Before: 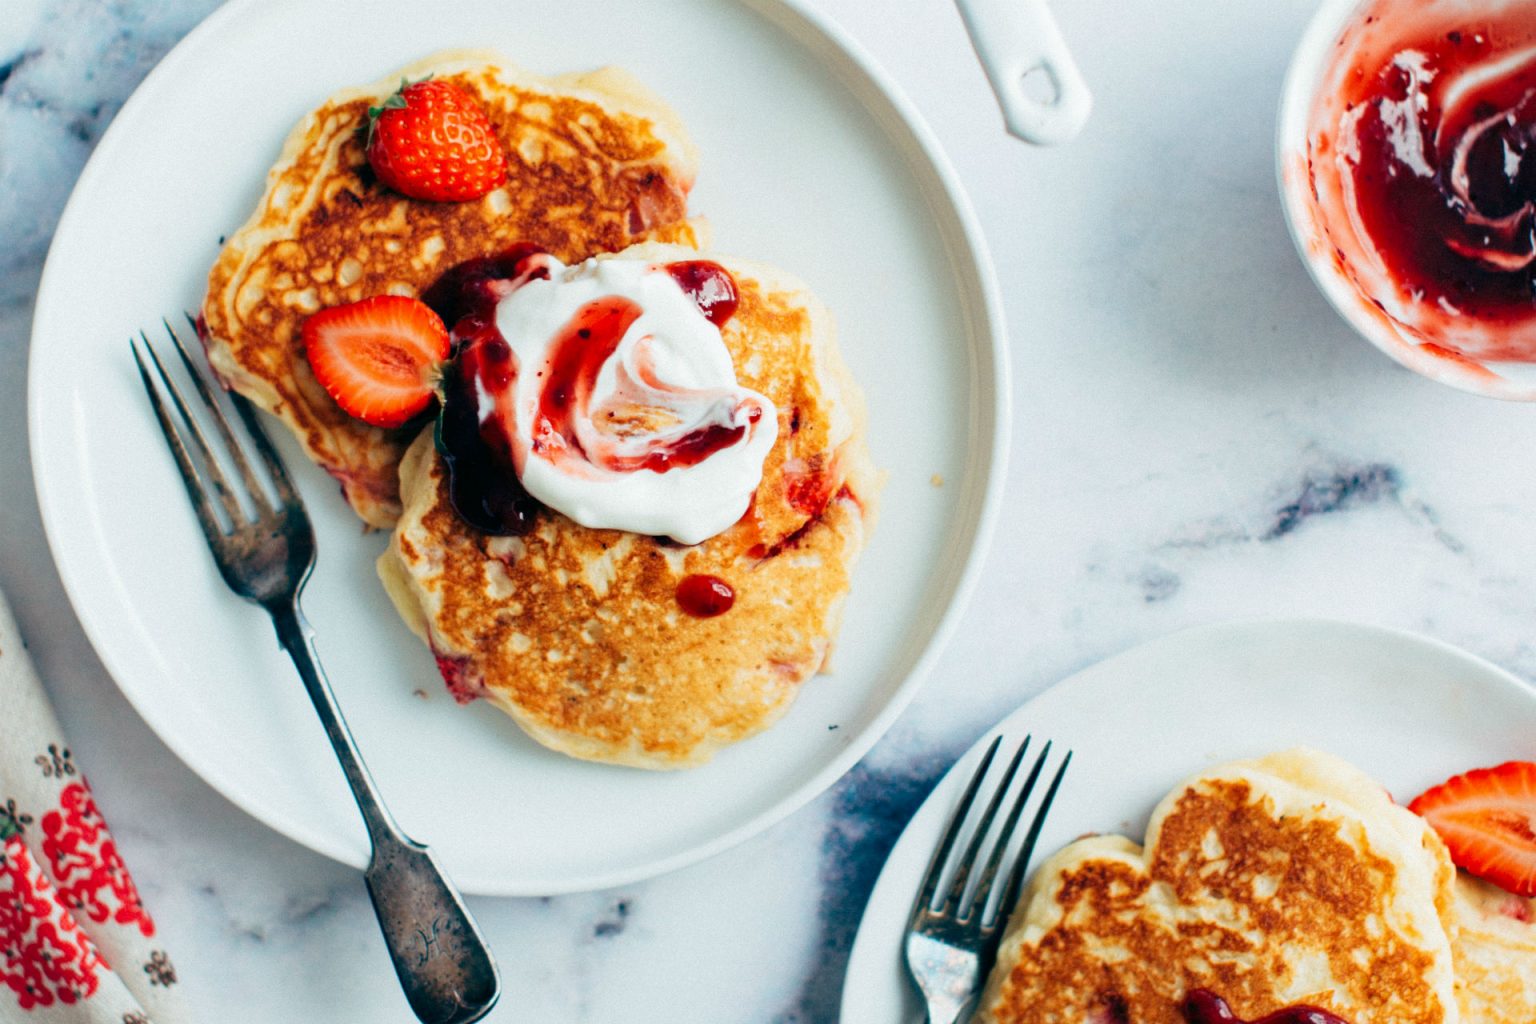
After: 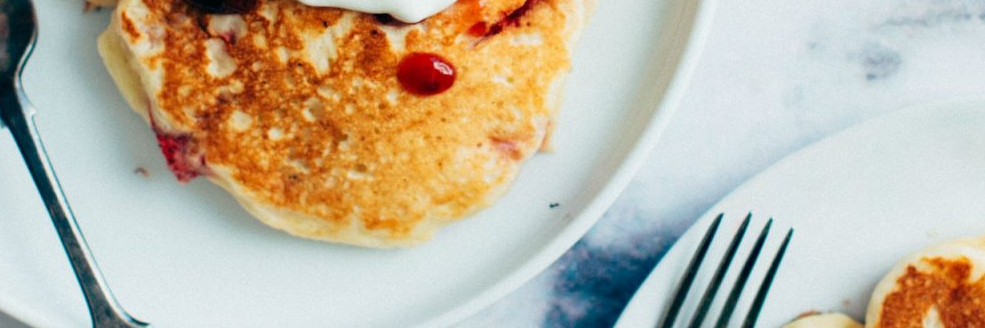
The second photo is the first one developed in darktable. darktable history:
crop: left 18.208%, top 51.02%, right 17.663%, bottom 16.937%
exposure: compensate exposure bias true, compensate highlight preservation false
